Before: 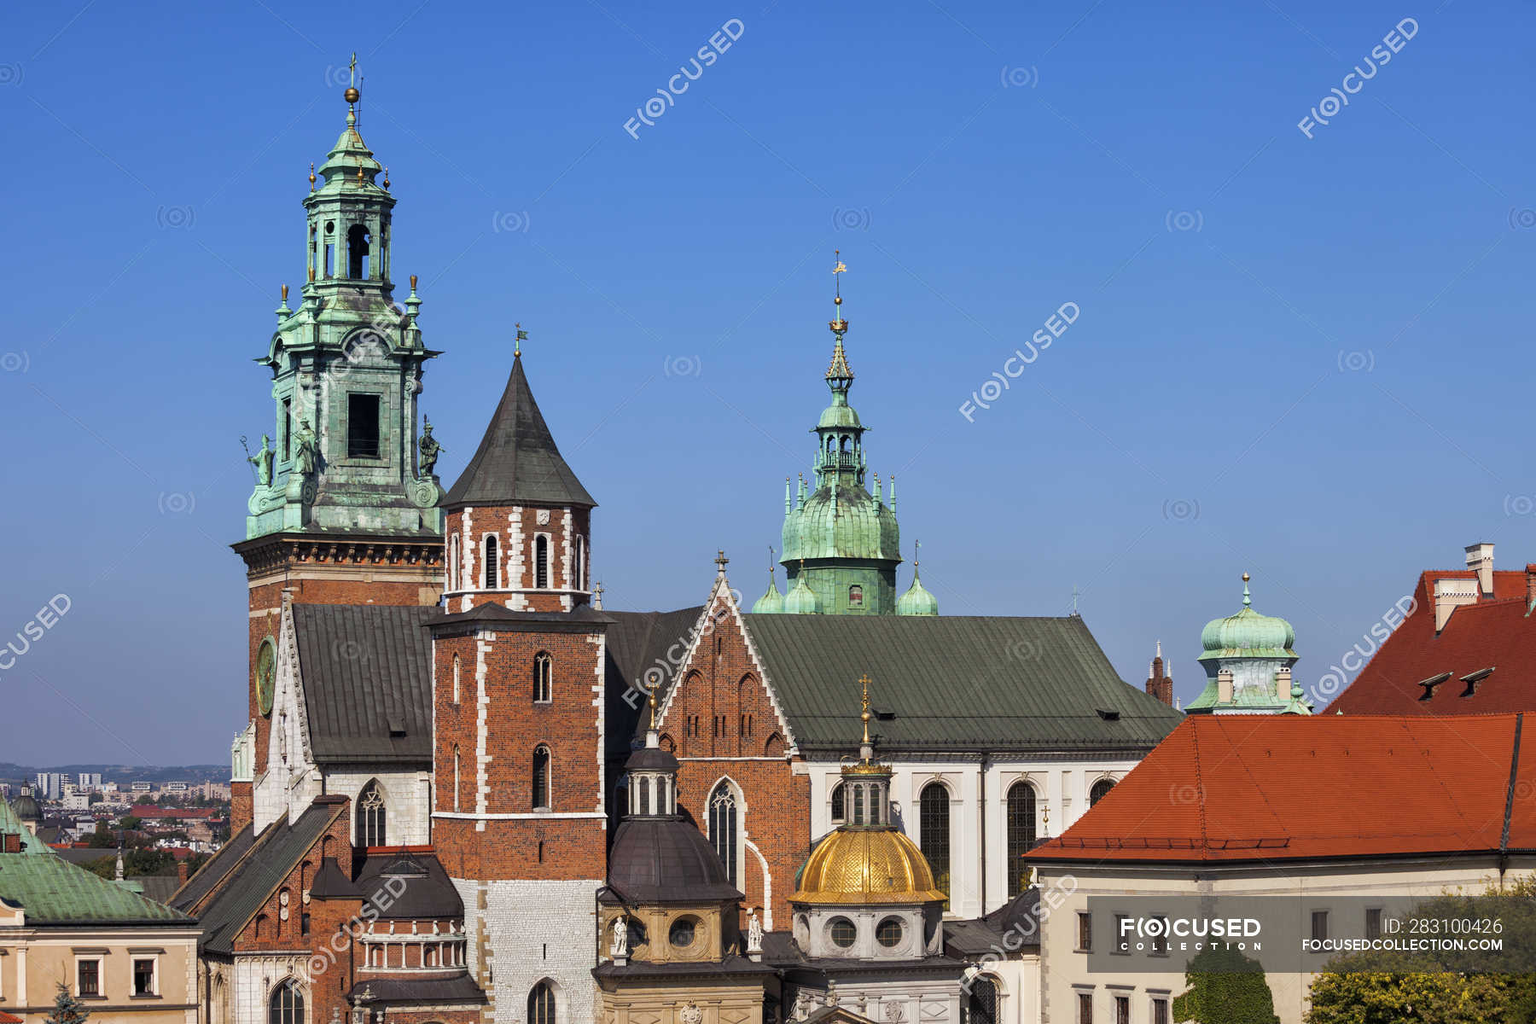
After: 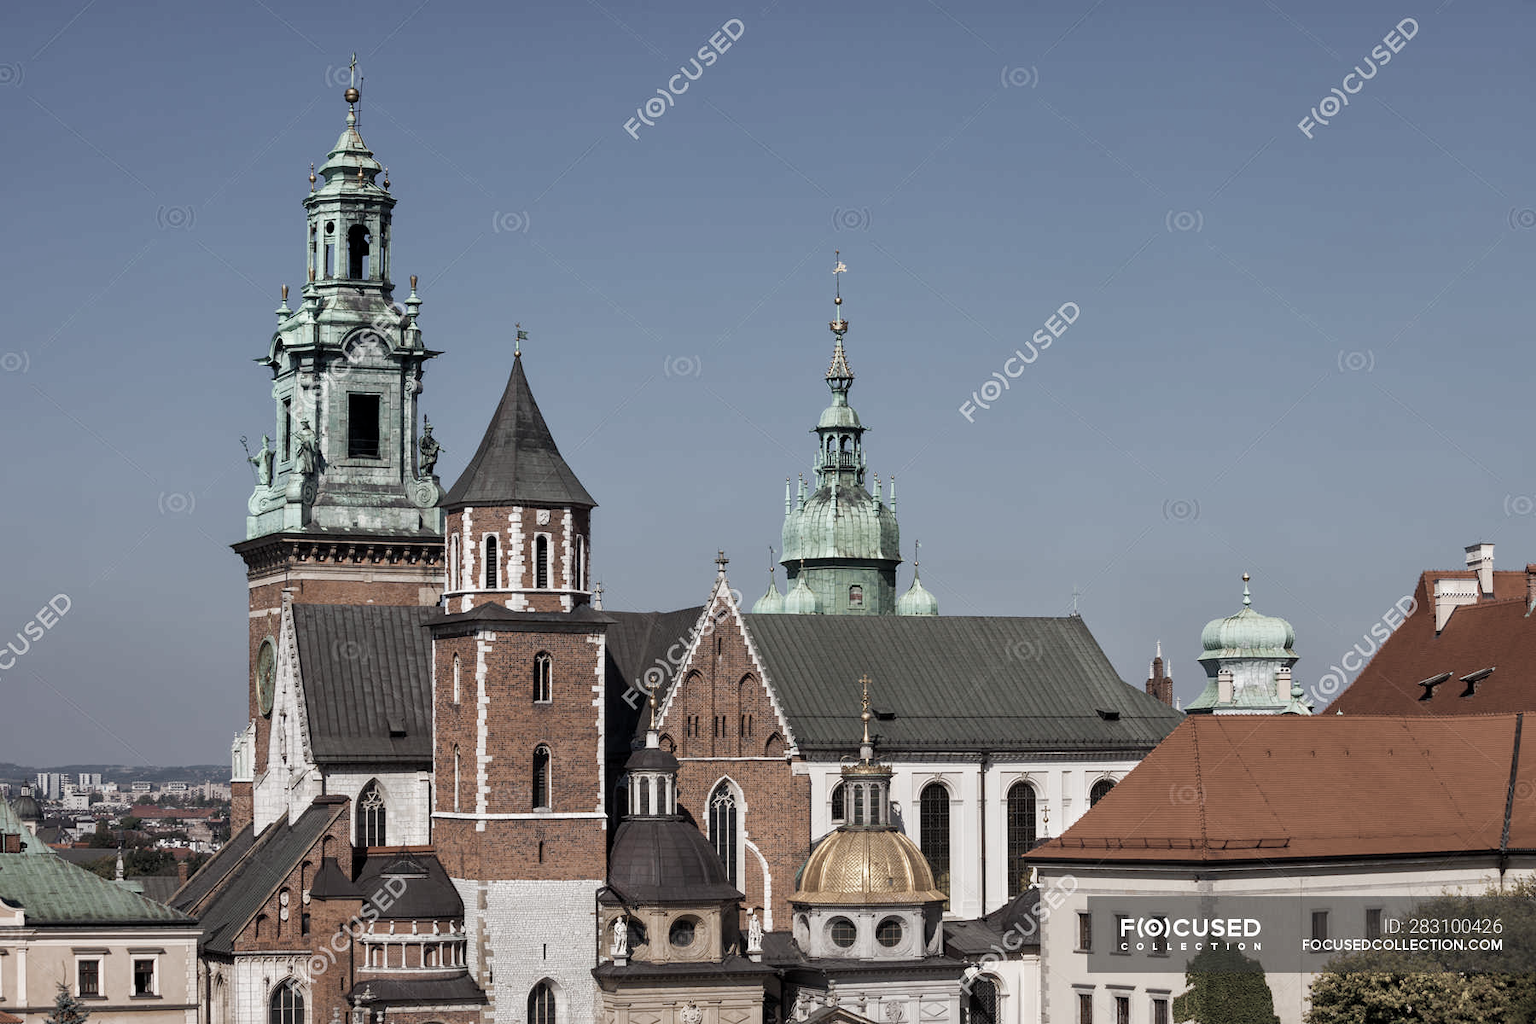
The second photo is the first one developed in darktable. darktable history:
color balance rgb: linear chroma grading › global chroma 0.586%, perceptual saturation grading › global saturation 20.279%, perceptual saturation grading › highlights -19.844%, perceptual saturation grading › shadows 29.696%
color calibration: illuminant custom, x 0.344, y 0.359, temperature 5032.3 K
color zones: curves: ch1 [(0, 0.153) (0.143, 0.15) (0.286, 0.151) (0.429, 0.152) (0.571, 0.152) (0.714, 0.151) (0.857, 0.151) (1, 0.153)]
